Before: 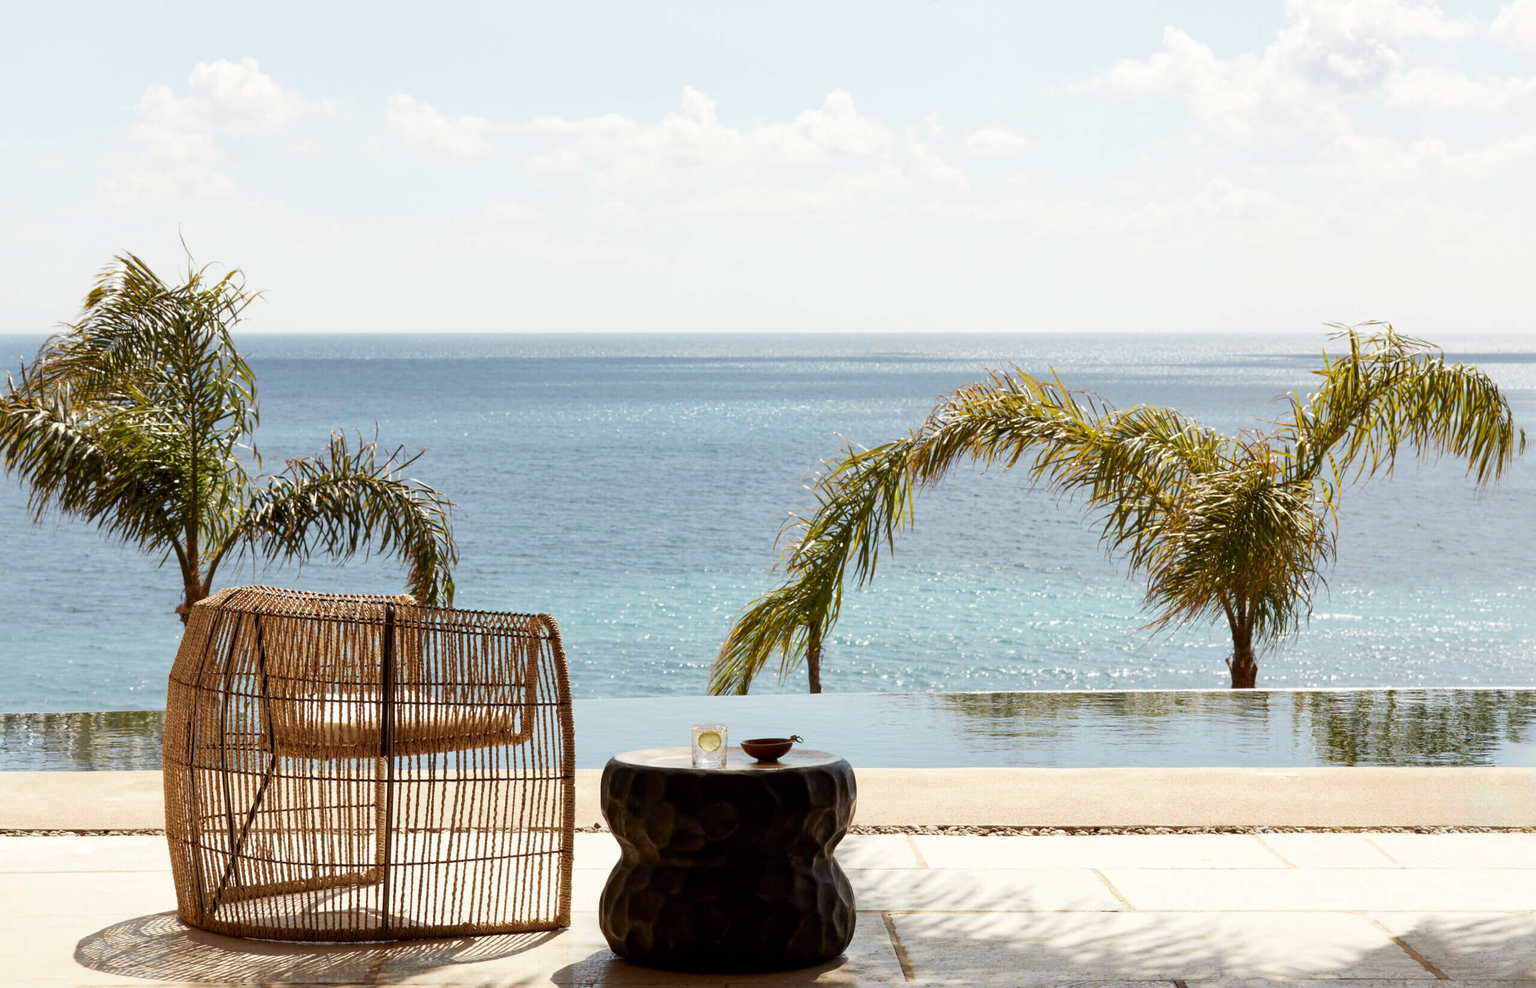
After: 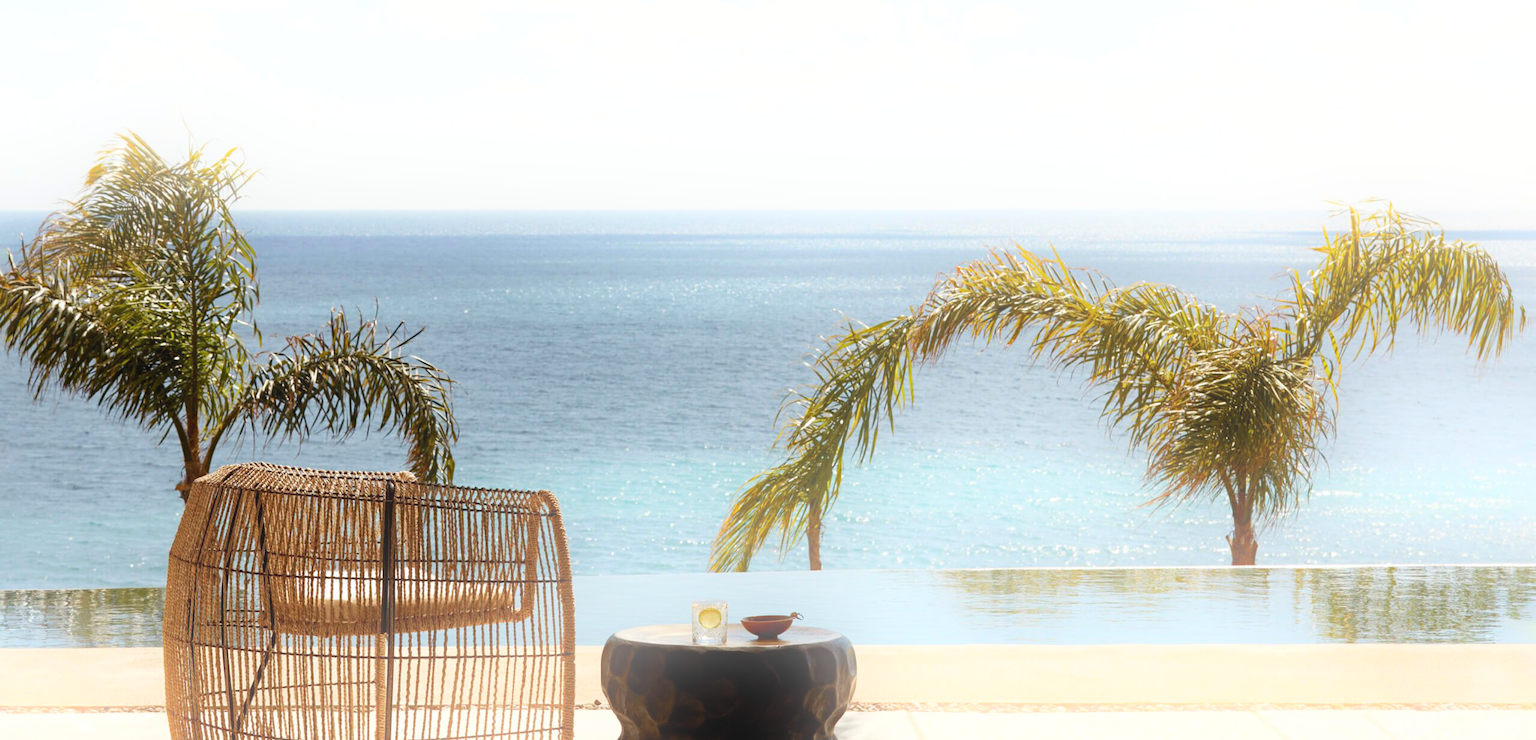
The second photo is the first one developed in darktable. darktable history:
crop and rotate: top 12.5%, bottom 12.5%
bloom: threshold 82.5%, strength 16.25%
haze removal: compatibility mode true, adaptive false
